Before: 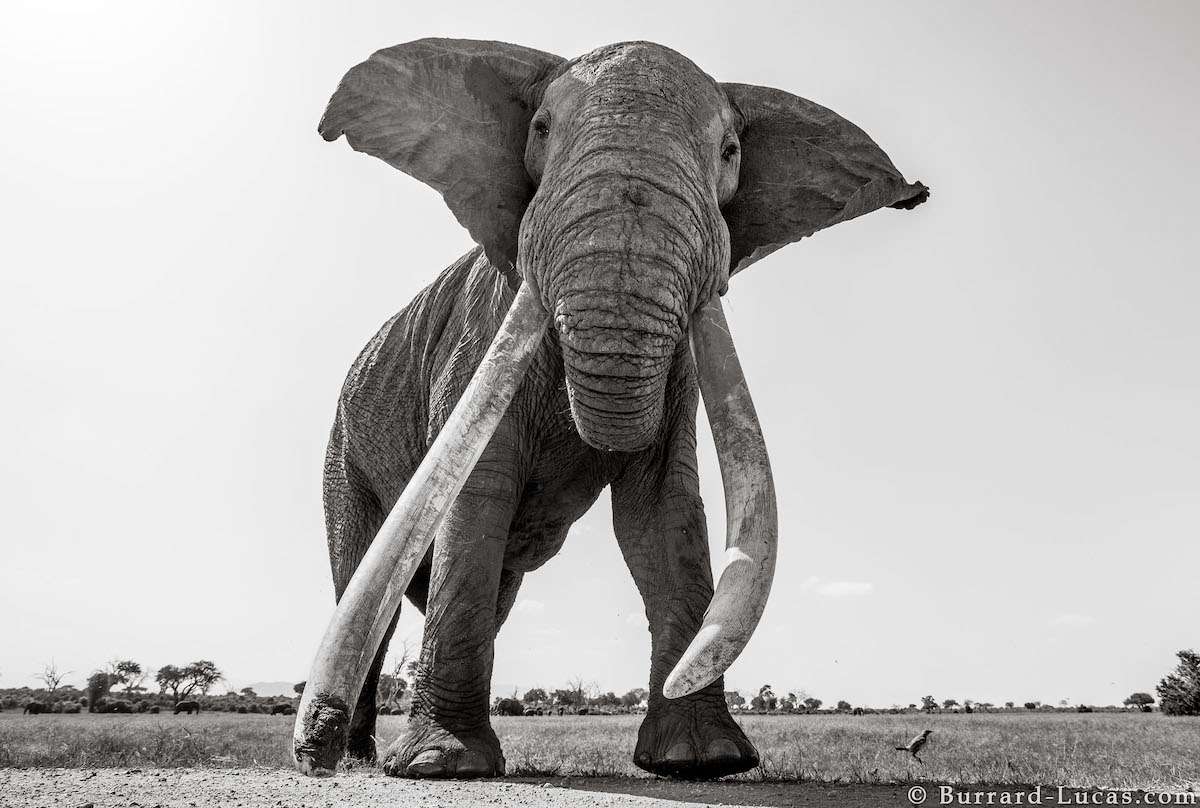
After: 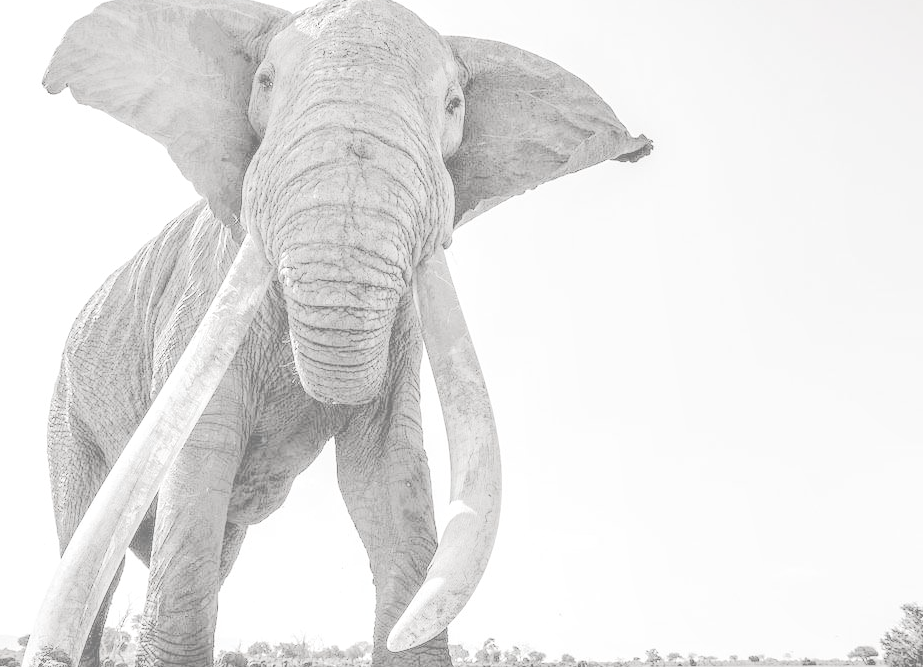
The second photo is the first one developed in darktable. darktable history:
contrast brightness saturation: contrast -0.312, brightness 0.77, saturation -0.778
tone curve: curves: ch0 [(0, 0) (0.003, 0.042) (0.011, 0.043) (0.025, 0.047) (0.044, 0.059) (0.069, 0.07) (0.1, 0.085) (0.136, 0.107) (0.177, 0.139) (0.224, 0.185) (0.277, 0.258) (0.335, 0.34) (0.399, 0.434) (0.468, 0.526) (0.543, 0.623) (0.623, 0.709) (0.709, 0.794) (0.801, 0.866) (0.898, 0.919) (1, 1)], color space Lab, linked channels, preserve colors none
crop: left 23.015%, top 5.828%, bottom 11.576%
local contrast: on, module defaults
exposure: black level correction 0, exposure 0.893 EV, compensate highlight preservation false
